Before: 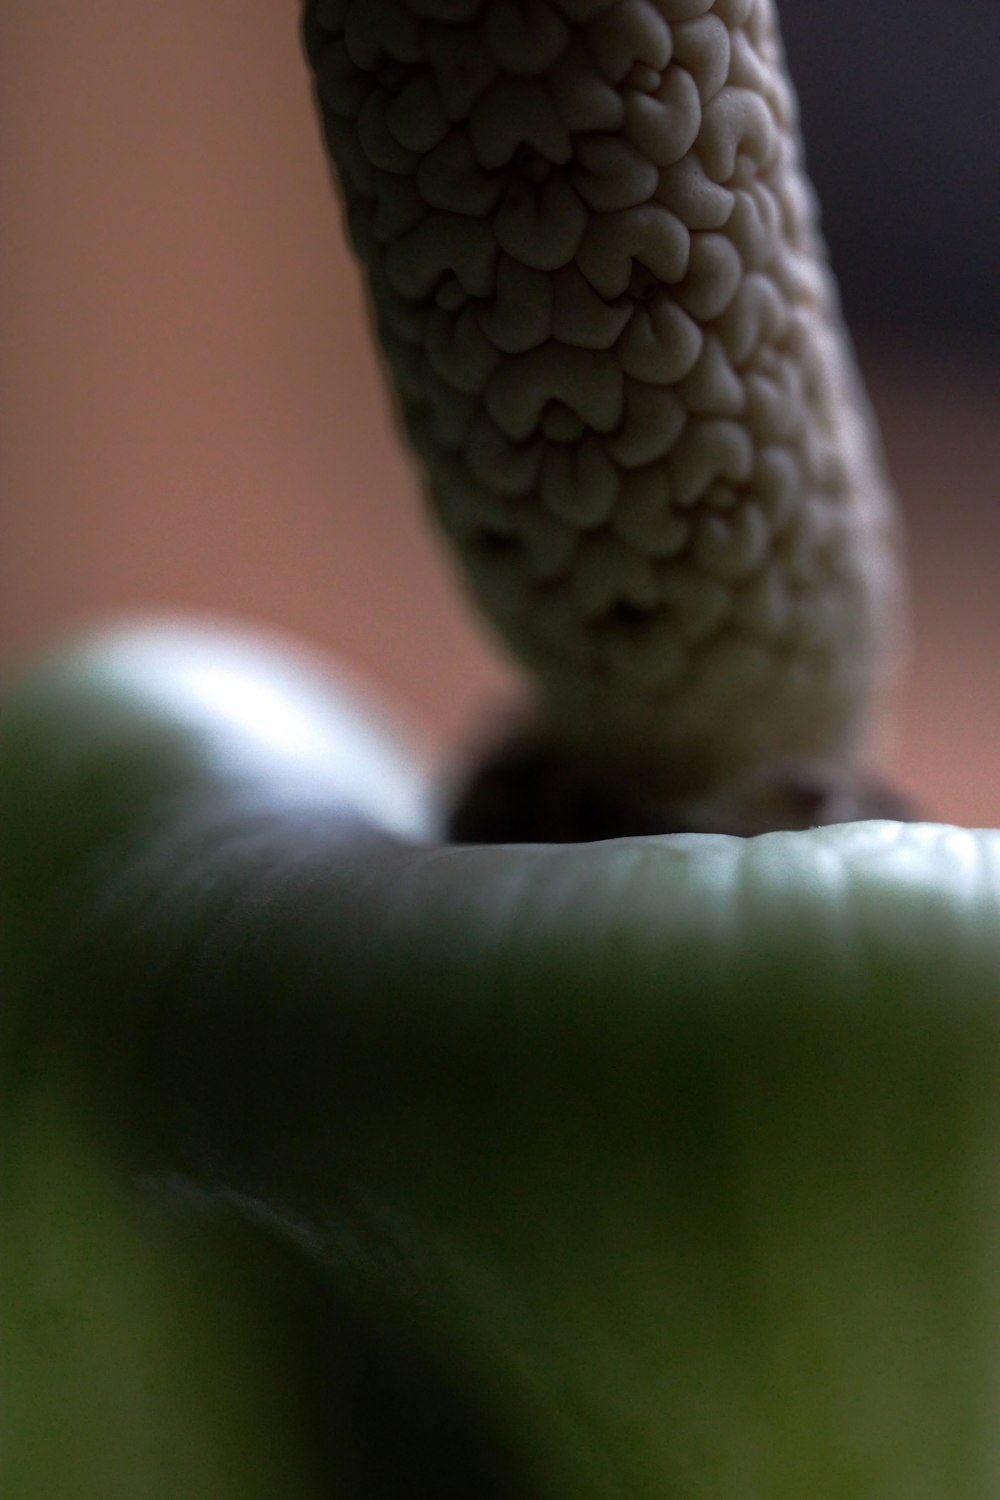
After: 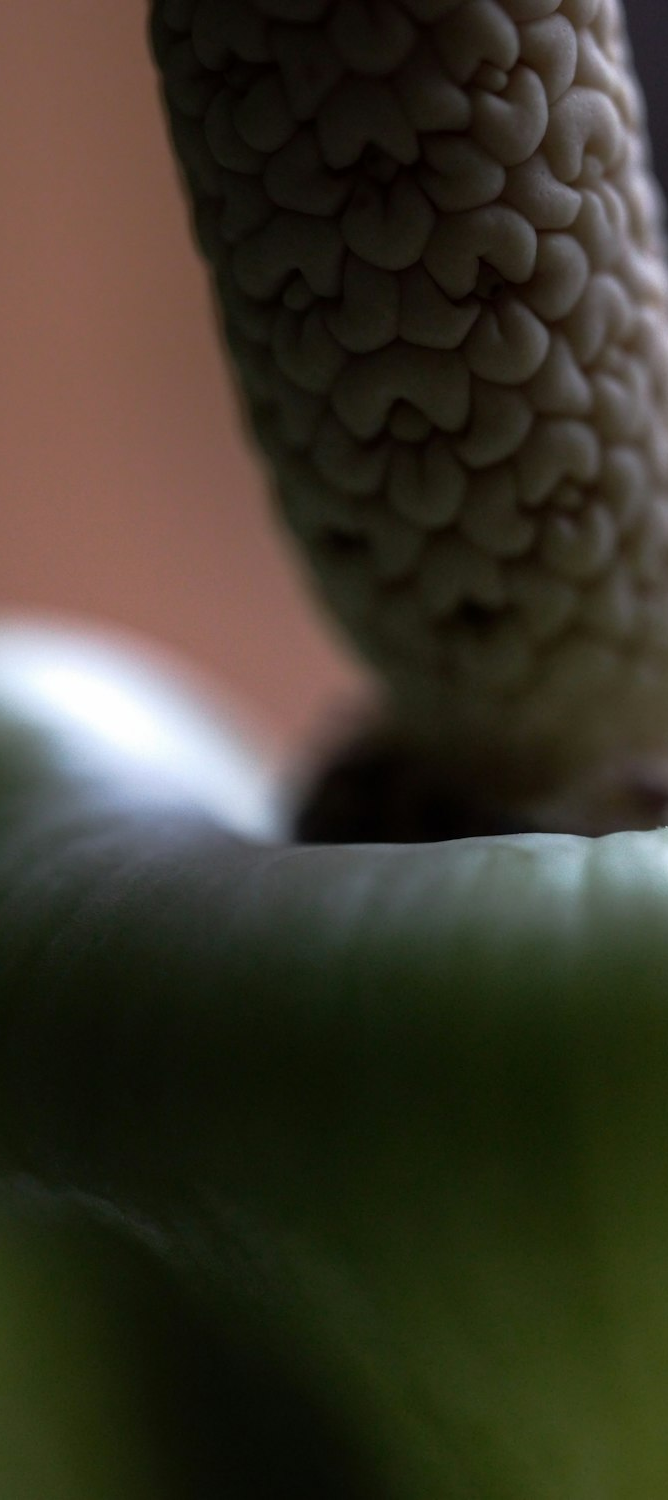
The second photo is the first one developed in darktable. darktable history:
crop: left 15.386%, right 17.789%
